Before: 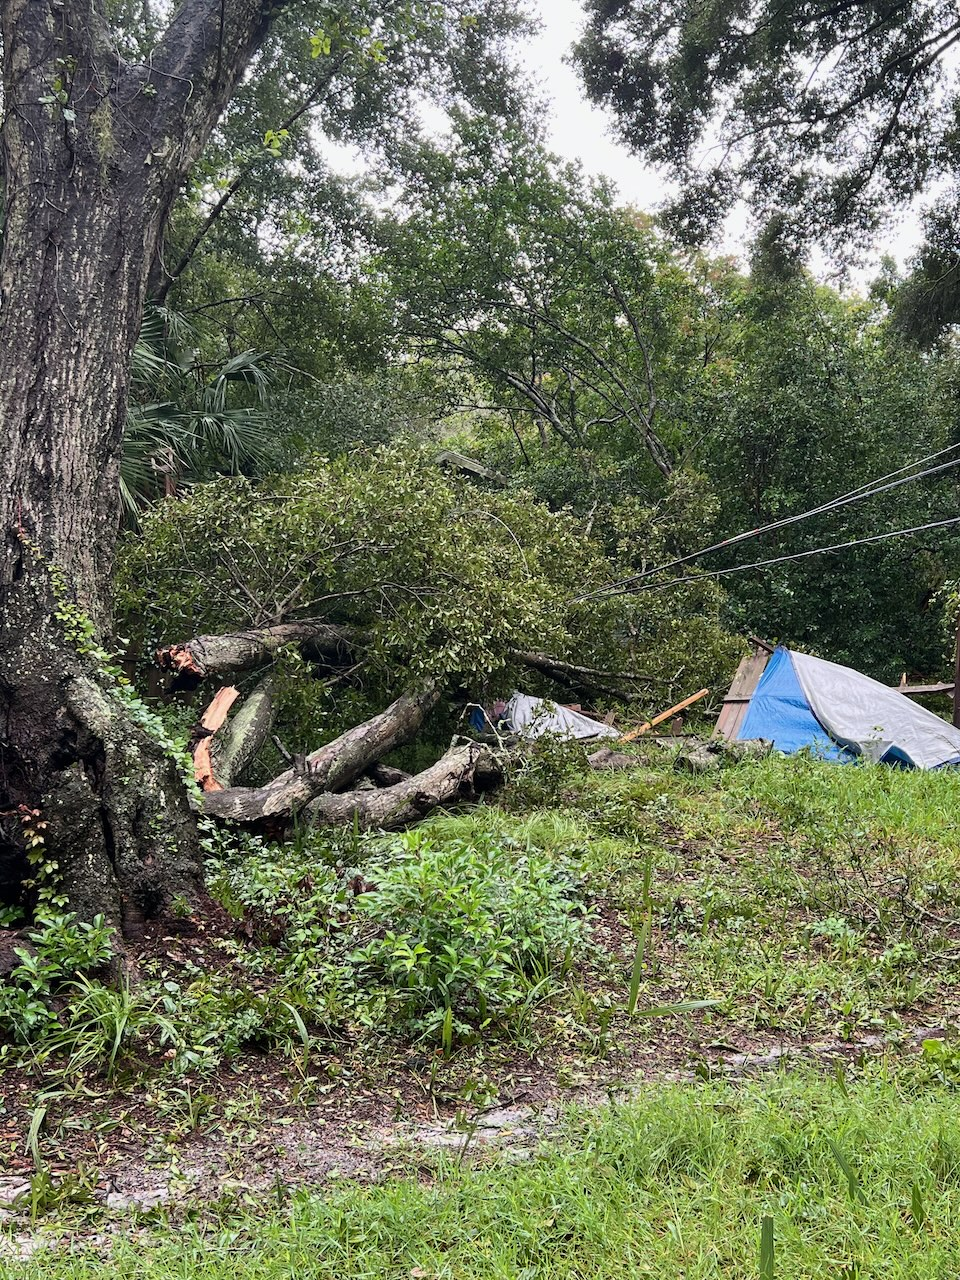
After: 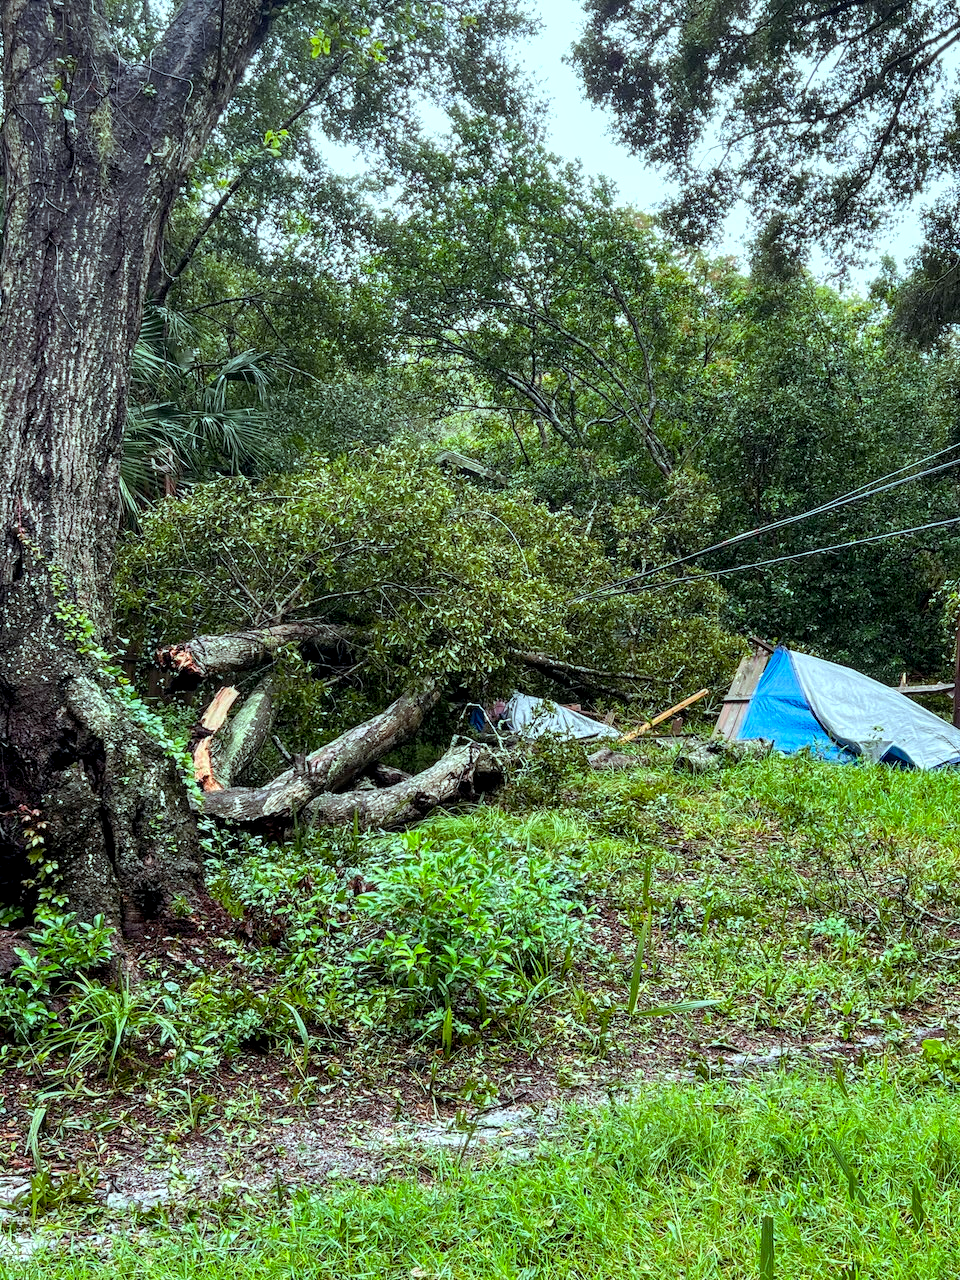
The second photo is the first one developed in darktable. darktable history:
color balance rgb: highlights gain › luminance 15.591%, highlights gain › chroma 3.922%, highlights gain › hue 206.56°, perceptual saturation grading › global saturation 29.908%
local contrast: detail 130%
